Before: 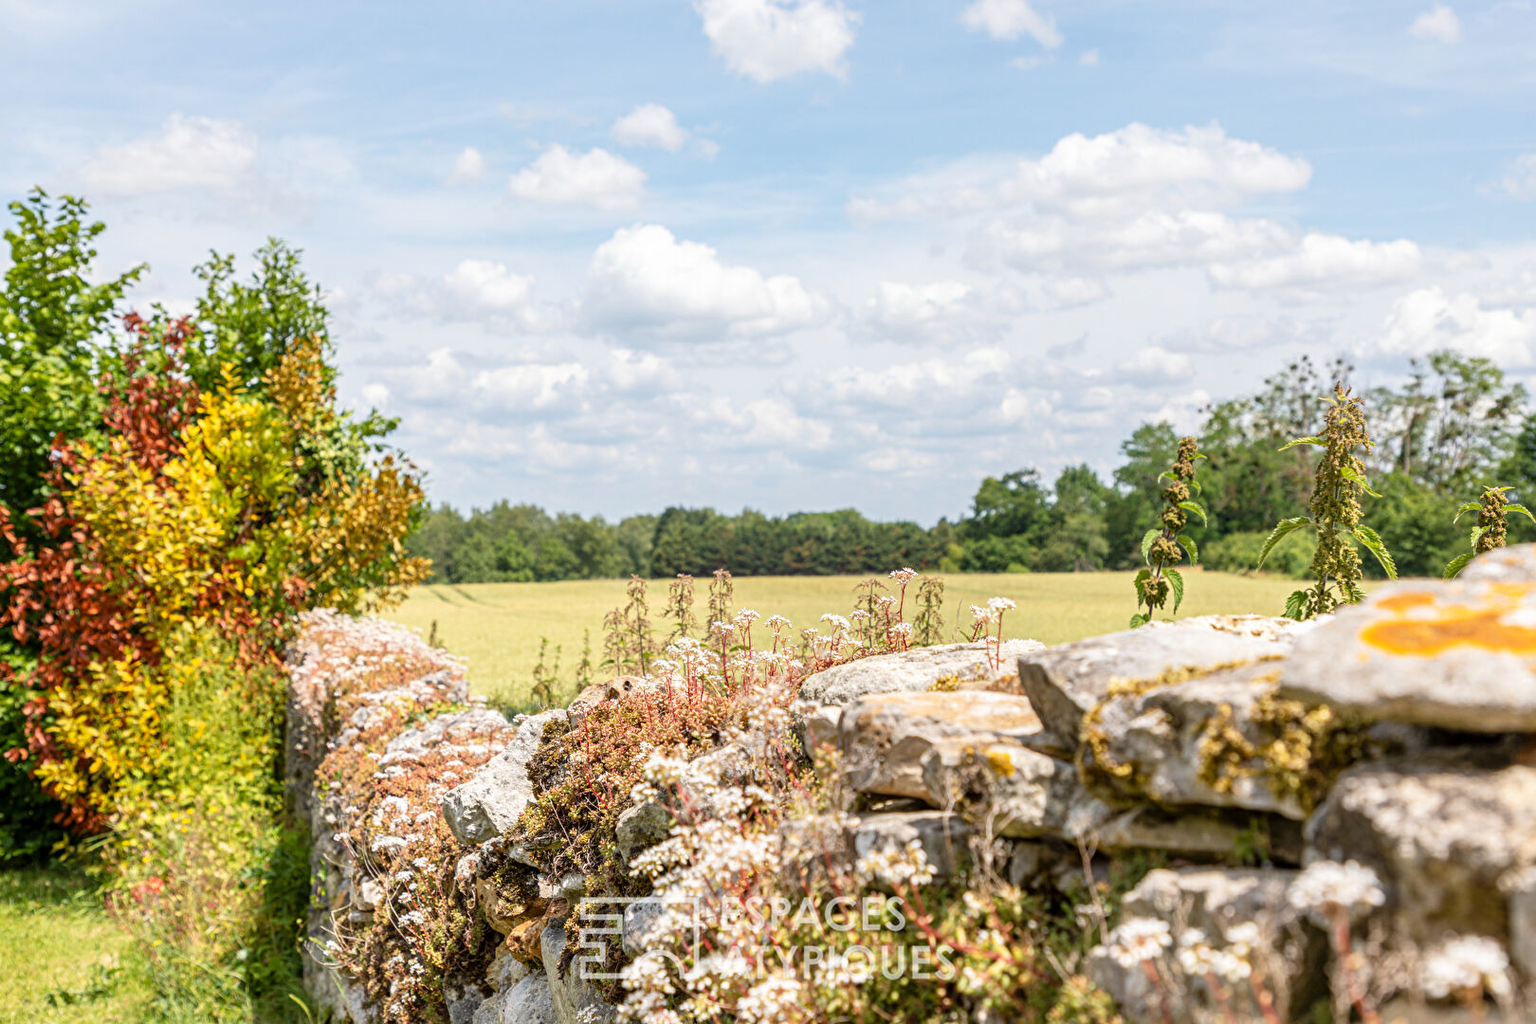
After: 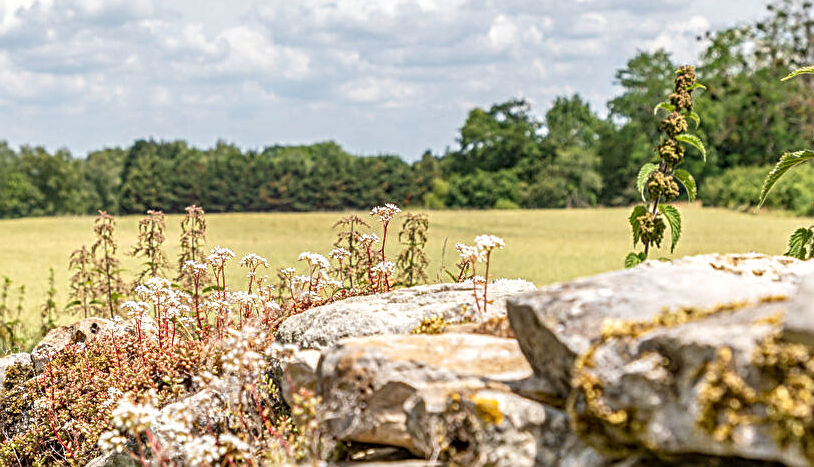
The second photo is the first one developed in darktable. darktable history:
shadows and highlights: shadows 52.34, highlights -28.23, soften with gaussian
crop: left 35.03%, top 36.625%, right 14.663%, bottom 20.057%
exposure: exposure 0.02 EV, compensate highlight preservation false
sharpen: on, module defaults
local contrast: on, module defaults
